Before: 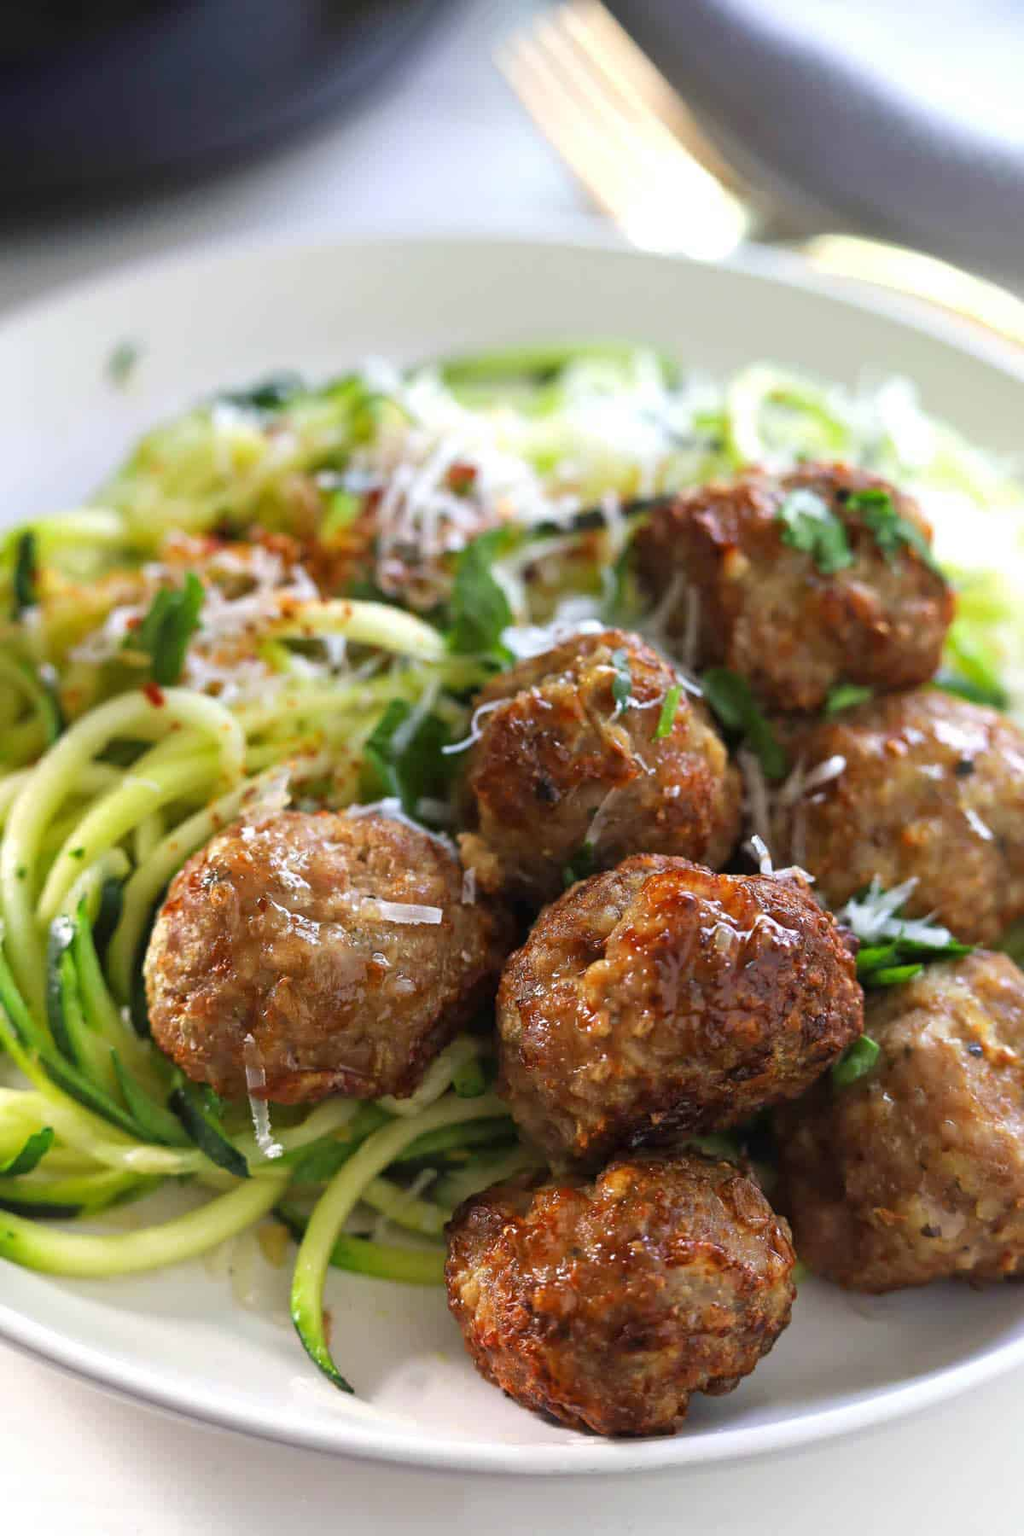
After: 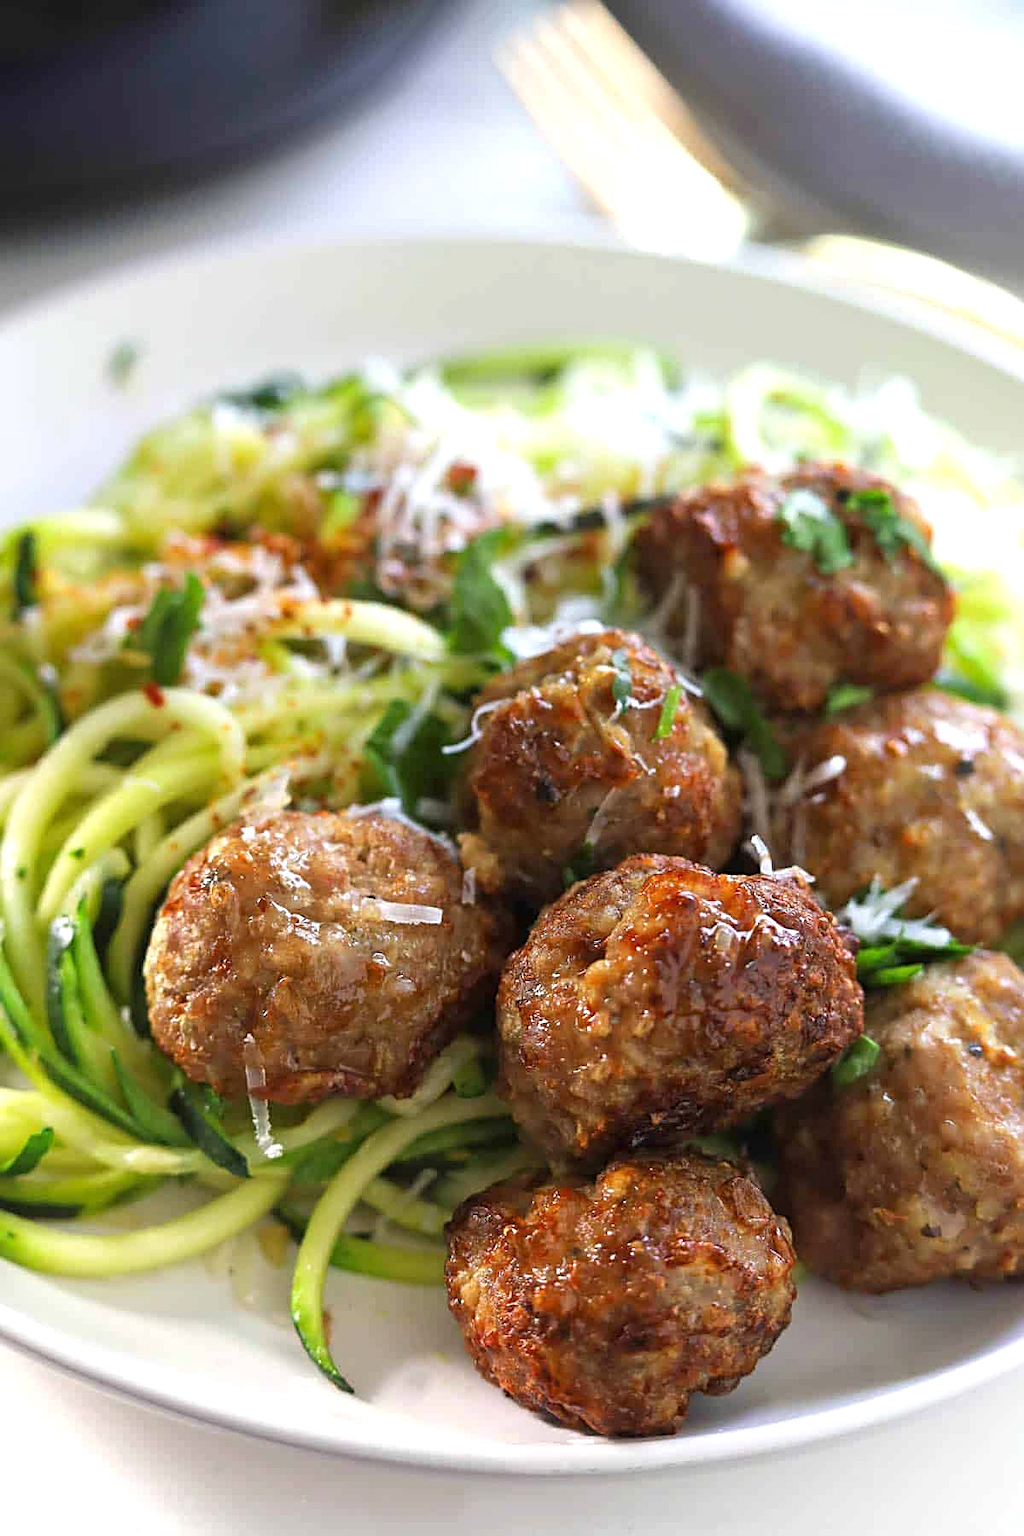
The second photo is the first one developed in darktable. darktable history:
exposure: exposure 0.207 EV, compensate highlight preservation false
sharpen: on, module defaults
